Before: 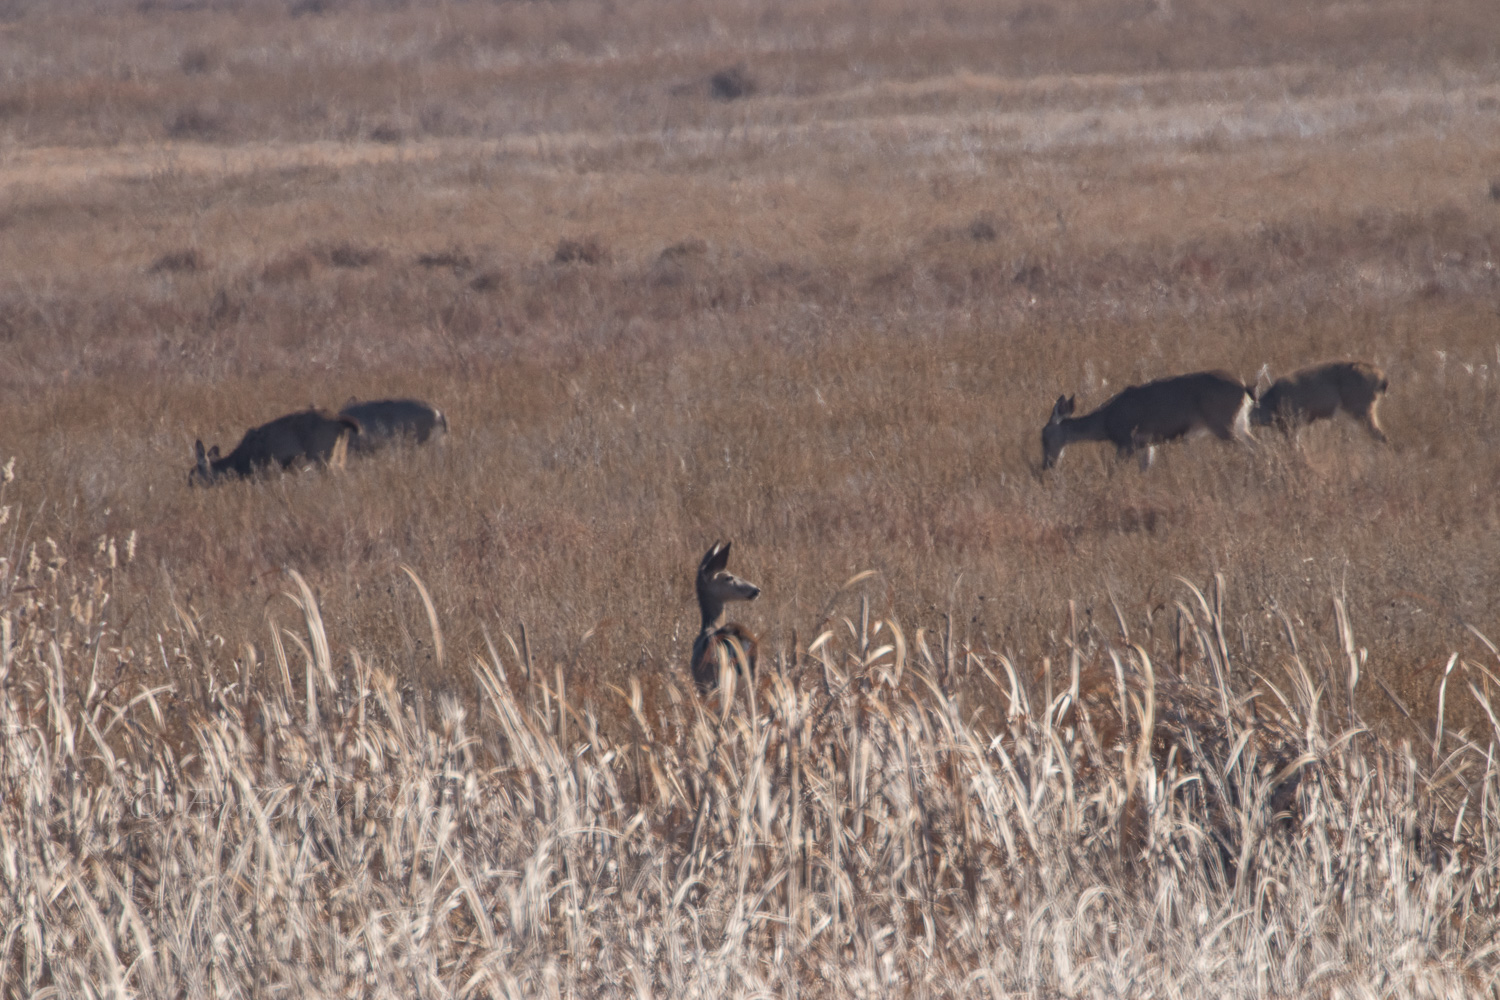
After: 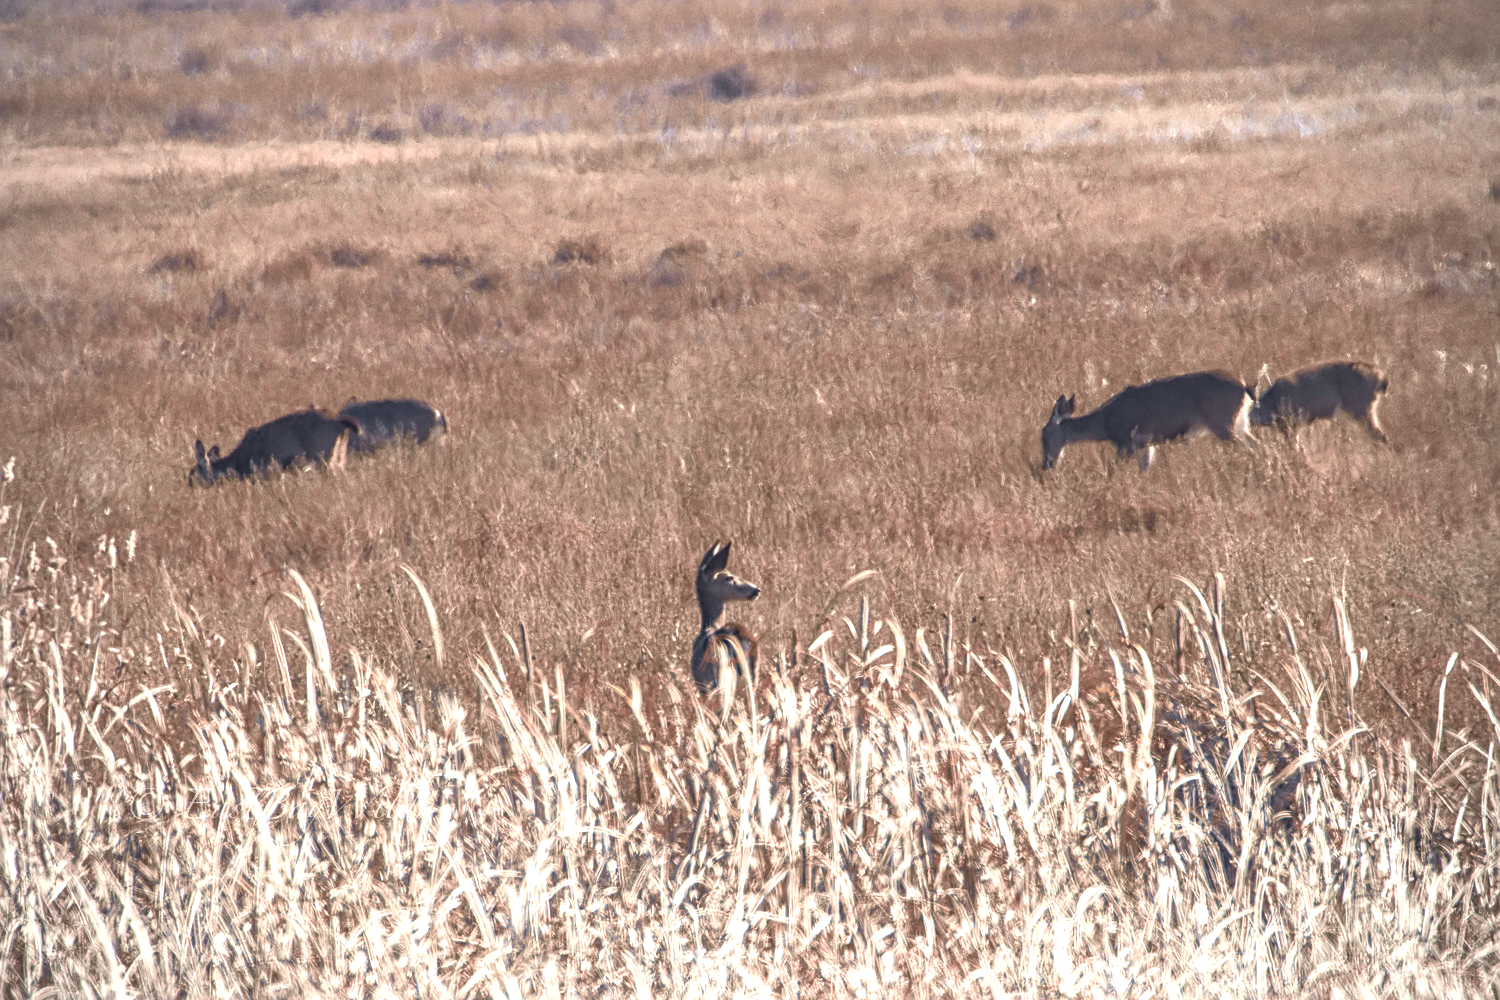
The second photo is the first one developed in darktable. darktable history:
vignetting: brightness -0.461, saturation -0.295
sharpen: amount 0.464
tone curve: curves: ch0 [(0, 0) (0.15, 0.17) (0.452, 0.437) (0.611, 0.588) (0.751, 0.749) (1, 1)]; ch1 [(0, 0) (0.325, 0.327) (0.412, 0.45) (0.453, 0.484) (0.5, 0.499) (0.541, 0.55) (0.617, 0.612) (0.695, 0.697) (1, 1)]; ch2 [(0, 0) (0.386, 0.397) (0.452, 0.459) (0.505, 0.498) (0.524, 0.547) (0.574, 0.566) (0.633, 0.641) (1, 1)], color space Lab, independent channels, preserve colors none
local contrast: detail 130%
exposure: black level correction 0, exposure 1.001 EV, compensate exposure bias true, compensate highlight preservation false
